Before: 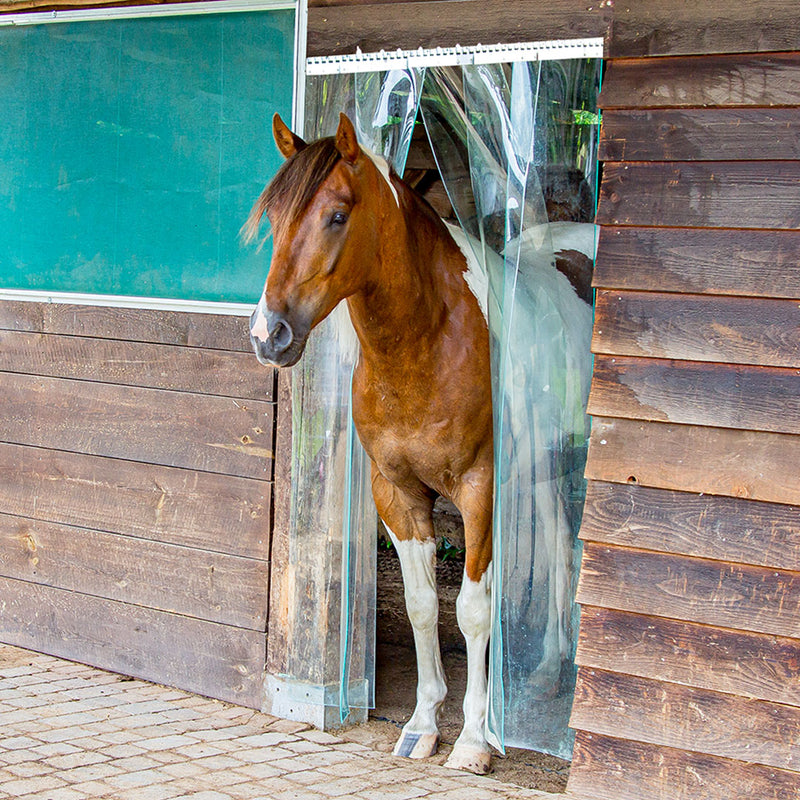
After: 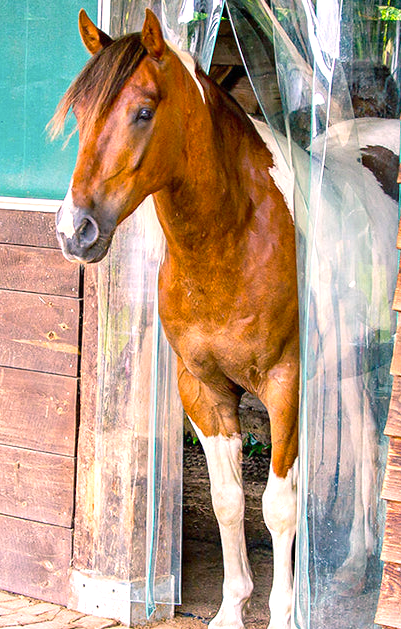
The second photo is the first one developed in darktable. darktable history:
exposure: black level correction 0, exposure 0.7 EV, compensate highlight preservation false
crop and rotate: angle 0.017°, left 24.309%, top 13.022%, right 25.524%, bottom 8.209%
color balance rgb: shadows lift › chroma 2.629%, shadows lift › hue 189.26°, highlights gain › chroma 4.43%, highlights gain › hue 31.18°, perceptual saturation grading › global saturation 10.382%
